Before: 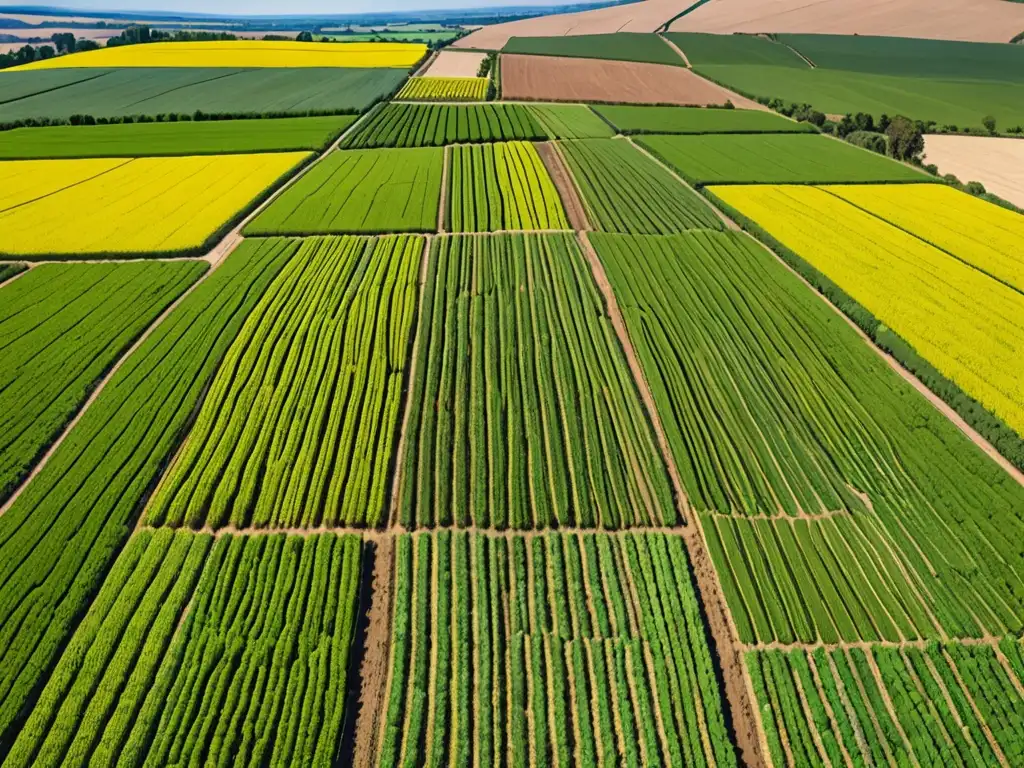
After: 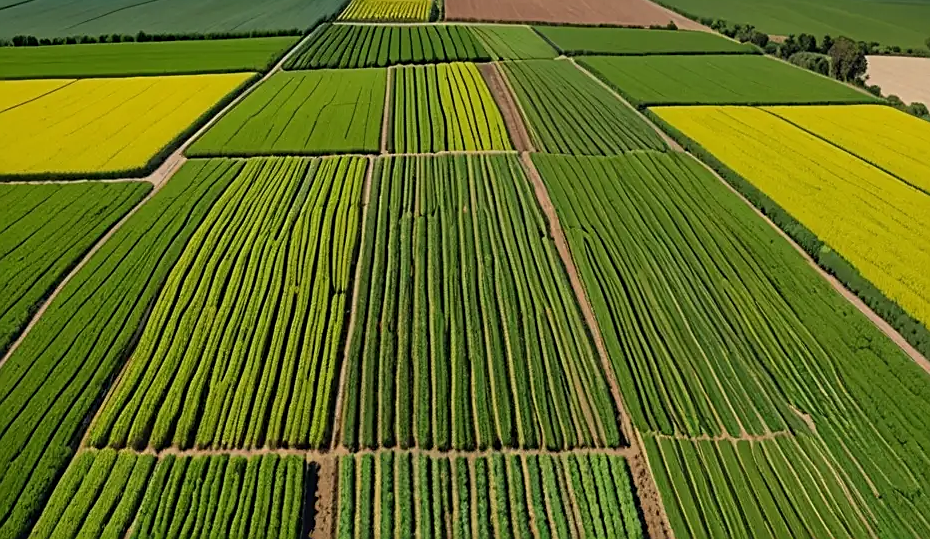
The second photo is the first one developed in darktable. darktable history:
sharpen: on, module defaults
crop: left 5.596%, top 10.314%, right 3.534%, bottom 19.395%
exposure: exposure -0.462 EV, compensate highlight preservation false
